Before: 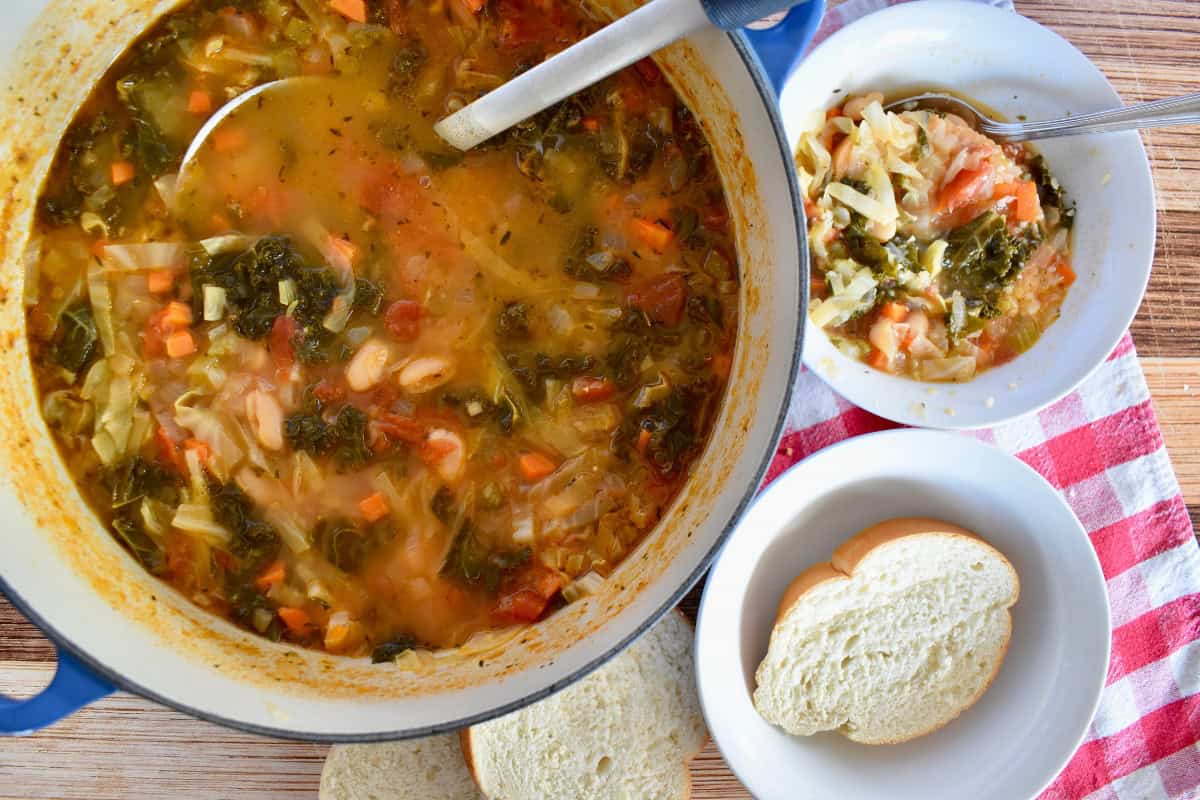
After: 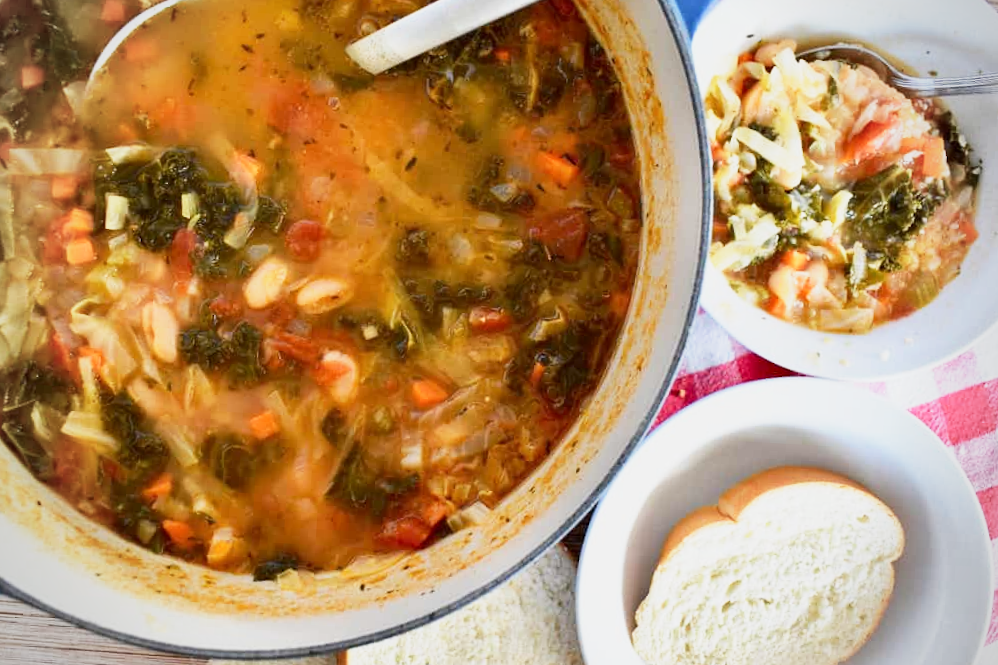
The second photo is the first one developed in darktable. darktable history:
crop and rotate: angle -3.27°, left 5.211%, top 5.211%, right 4.607%, bottom 4.607%
base curve: curves: ch0 [(0, 0) (0.088, 0.125) (0.176, 0.251) (0.354, 0.501) (0.613, 0.749) (1, 0.877)], preserve colors none
vignetting: fall-off radius 45%, brightness -0.33
tone curve: curves: ch0 [(0, 0) (0.08, 0.069) (0.4, 0.391) (0.6, 0.609) (0.92, 0.93) (1, 1)], color space Lab, independent channels, preserve colors none
exposure: compensate highlight preservation false
